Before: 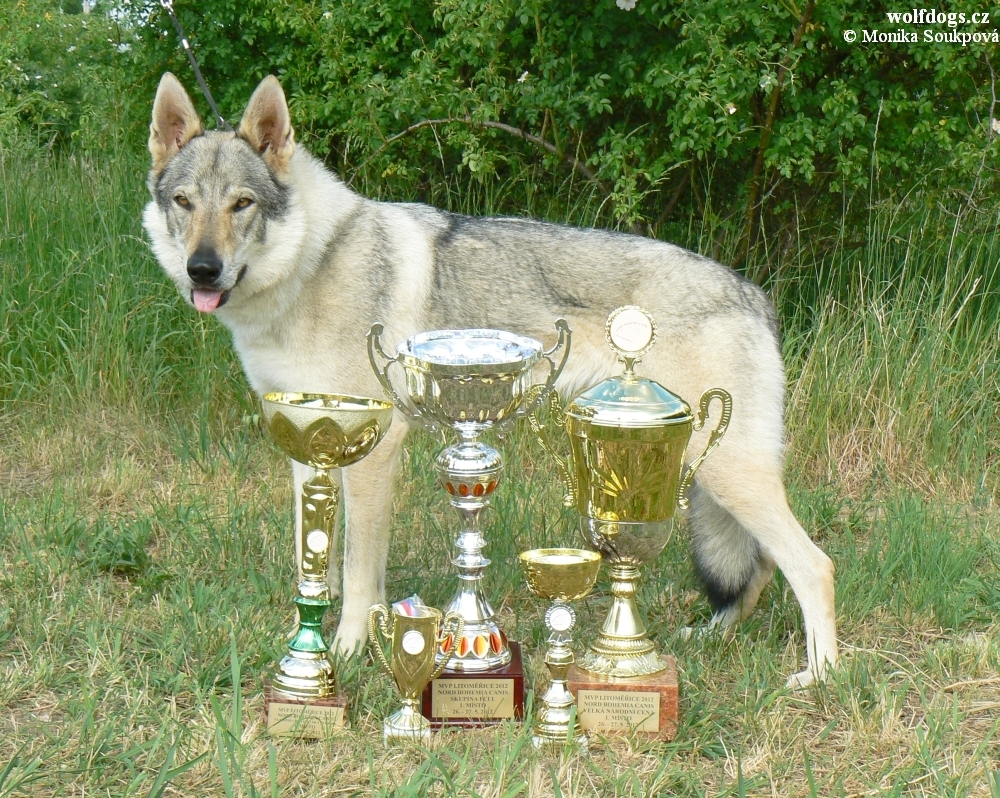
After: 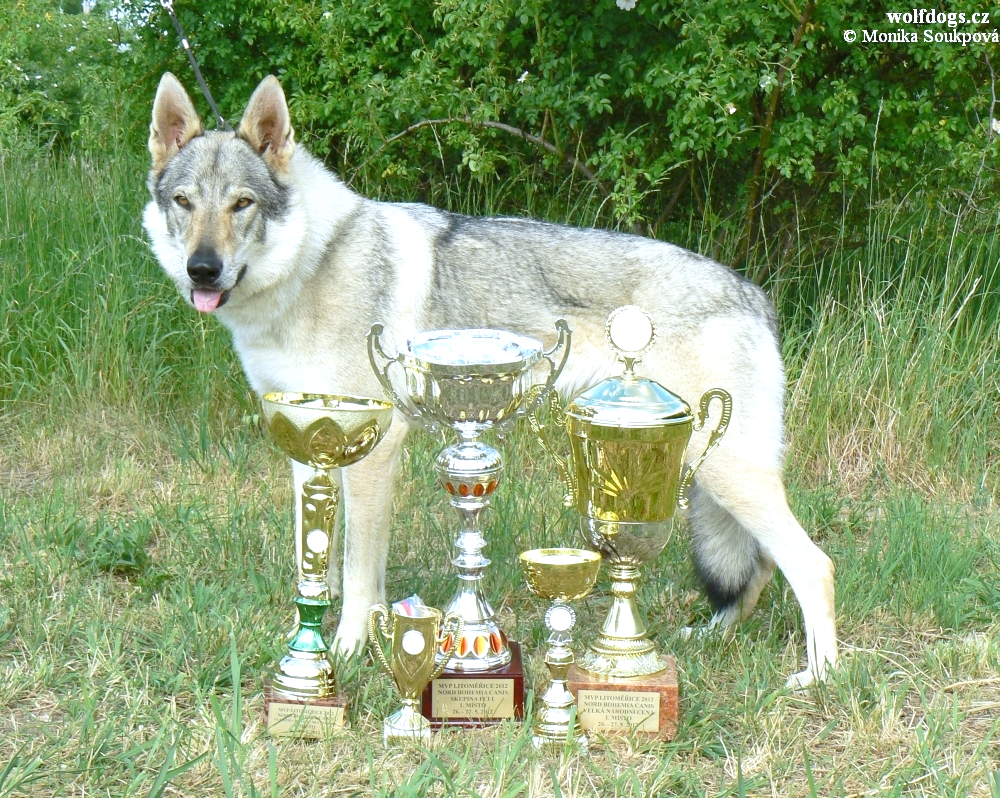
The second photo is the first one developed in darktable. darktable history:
white balance: red 0.954, blue 1.079
exposure: black level correction 0, exposure 0.4 EV, compensate exposure bias true, compensate highlight preservation false
